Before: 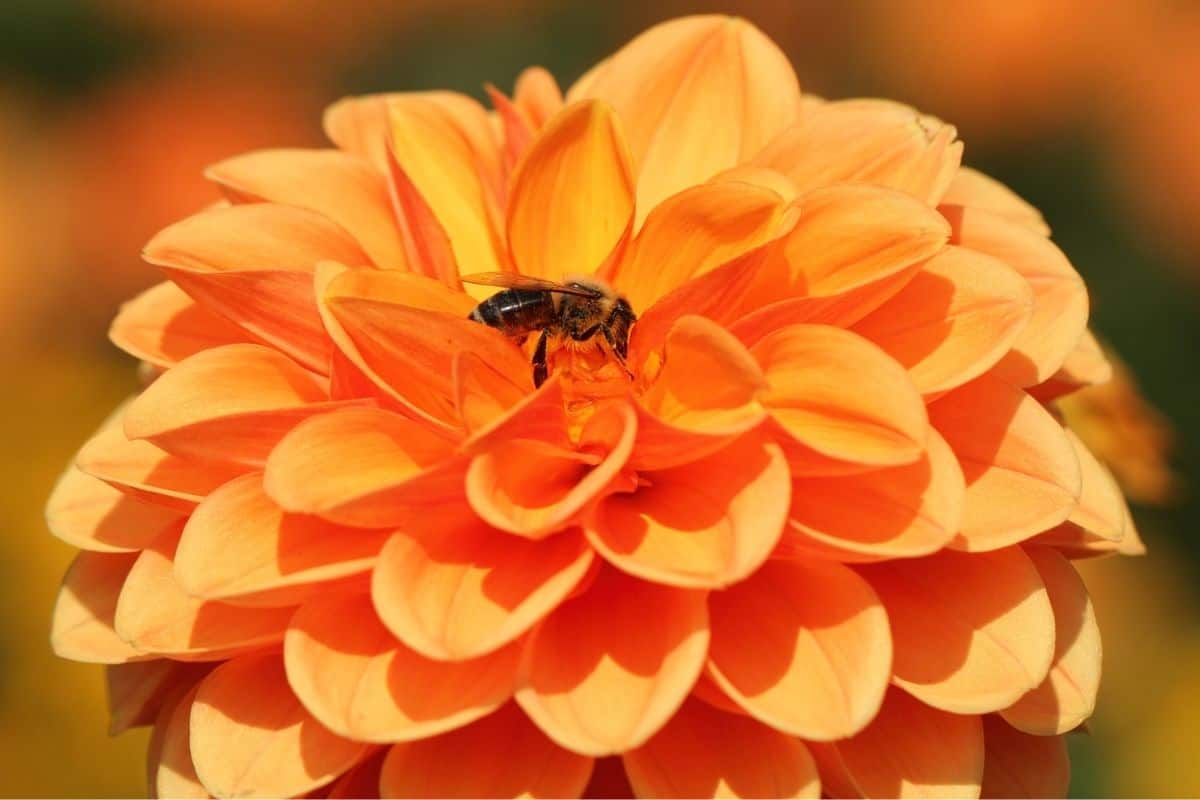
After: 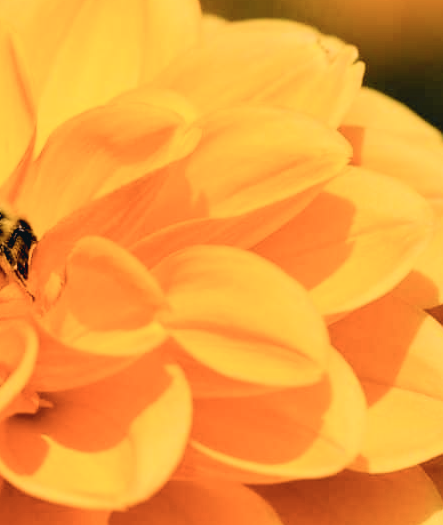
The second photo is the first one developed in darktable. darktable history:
crop and rotate: left 49.936%, top 10.094%, right 13.136%, bottom 24.256%
tone curve: curves: ch0 [(0, 0.03) (0.113, 0.087) (0.207, 0.184) (0.515, 0.612) (0.712, 0.793) (1, 0.946)]; ch1 [(0, 0) (0.172, 0.123) (0.317, 0.279) (0.407, 0.401) (0.476, 0.482) (0.505, 0.499) (0.534, 0.534) (0.632, 0.645) (0.726, 0.745) (1, 1)]; ch2 [(0, 0) (0.411, 0.424) (0.476, 0.492) (0.521, 0.524) (0.541, 0.559) (0.65, 0.699) (1, 1)], color space Lab, independent channels, preserve colors none
color correction: highlights a* 0.207, highlights b* 2.7, shadows a* -0.874, shadows b* -4.78
contrast brightness saturation: contrast -0.05, saturation -0.41
color balance rgb: shadows lift › chroma 3%, shadows lift › hue 280.8°, power › hue 330°, highlights gain › chroma 3%, highlights gain › hue 75.6°, global offset › luminance 1.5%, perceptual saturation grading › global saturation 20%, perceptual saturation grading › highlights -25%, perceptual saturation grading › shadows 50%, global vibrance 30%
rgb levels: levels [[0.029, 0.461, 0.922], [0, 0.5, 1], [0, 0.5, 1]]
color balance: output saturation 120%
